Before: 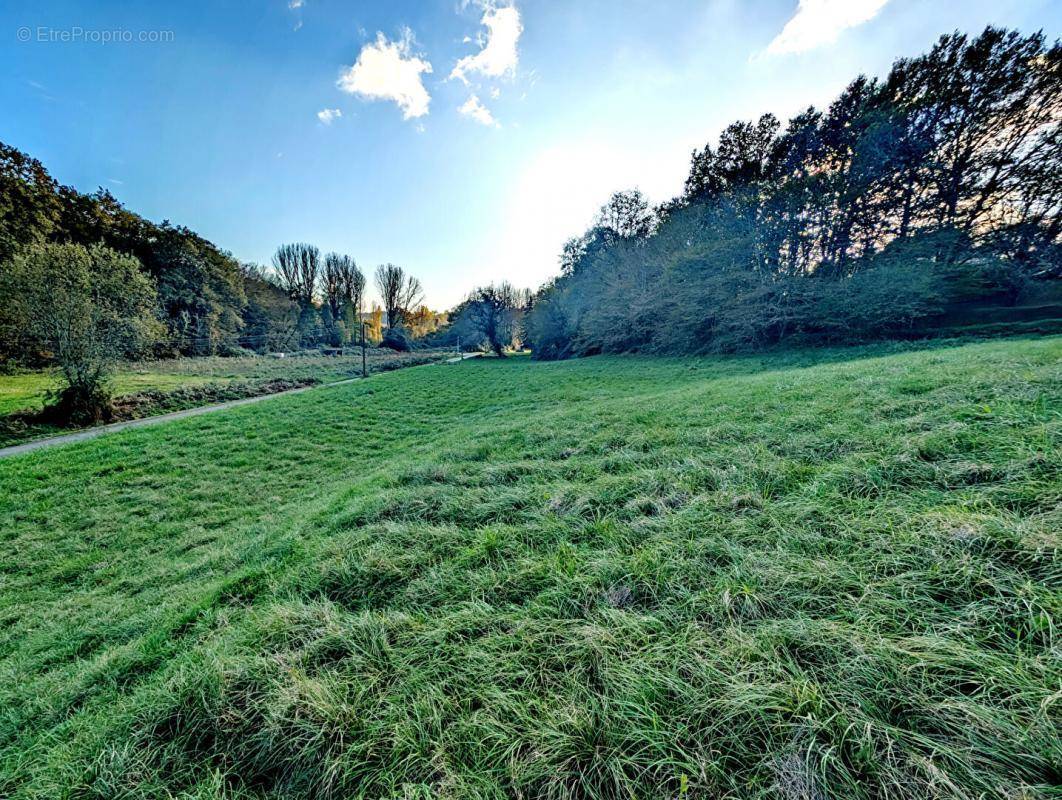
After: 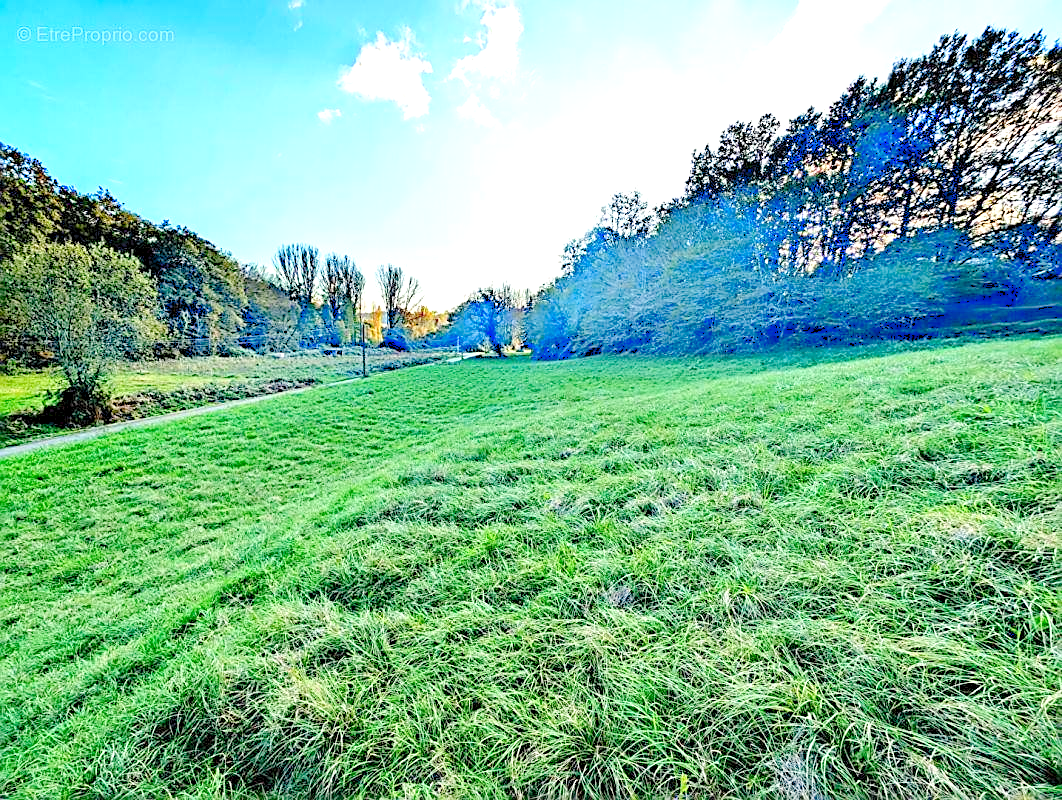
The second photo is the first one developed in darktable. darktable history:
sharpen: on, module defaults
color correction: highlights b* 2.95
color zones: curves: ch0 [(0.068, 0.464) (0.25, 0.5) (0.48, 0.508) (0.75, 0.536) (0.886, 0.476) (0.967, 0.456)]; ch1 [(0.066, 0.456) (0.25, 0.5) (0.616, 0.508) (0.746, 0.56) (0.934, 0.444)]
levels: levels [0.008, 0.318, 0.836]
